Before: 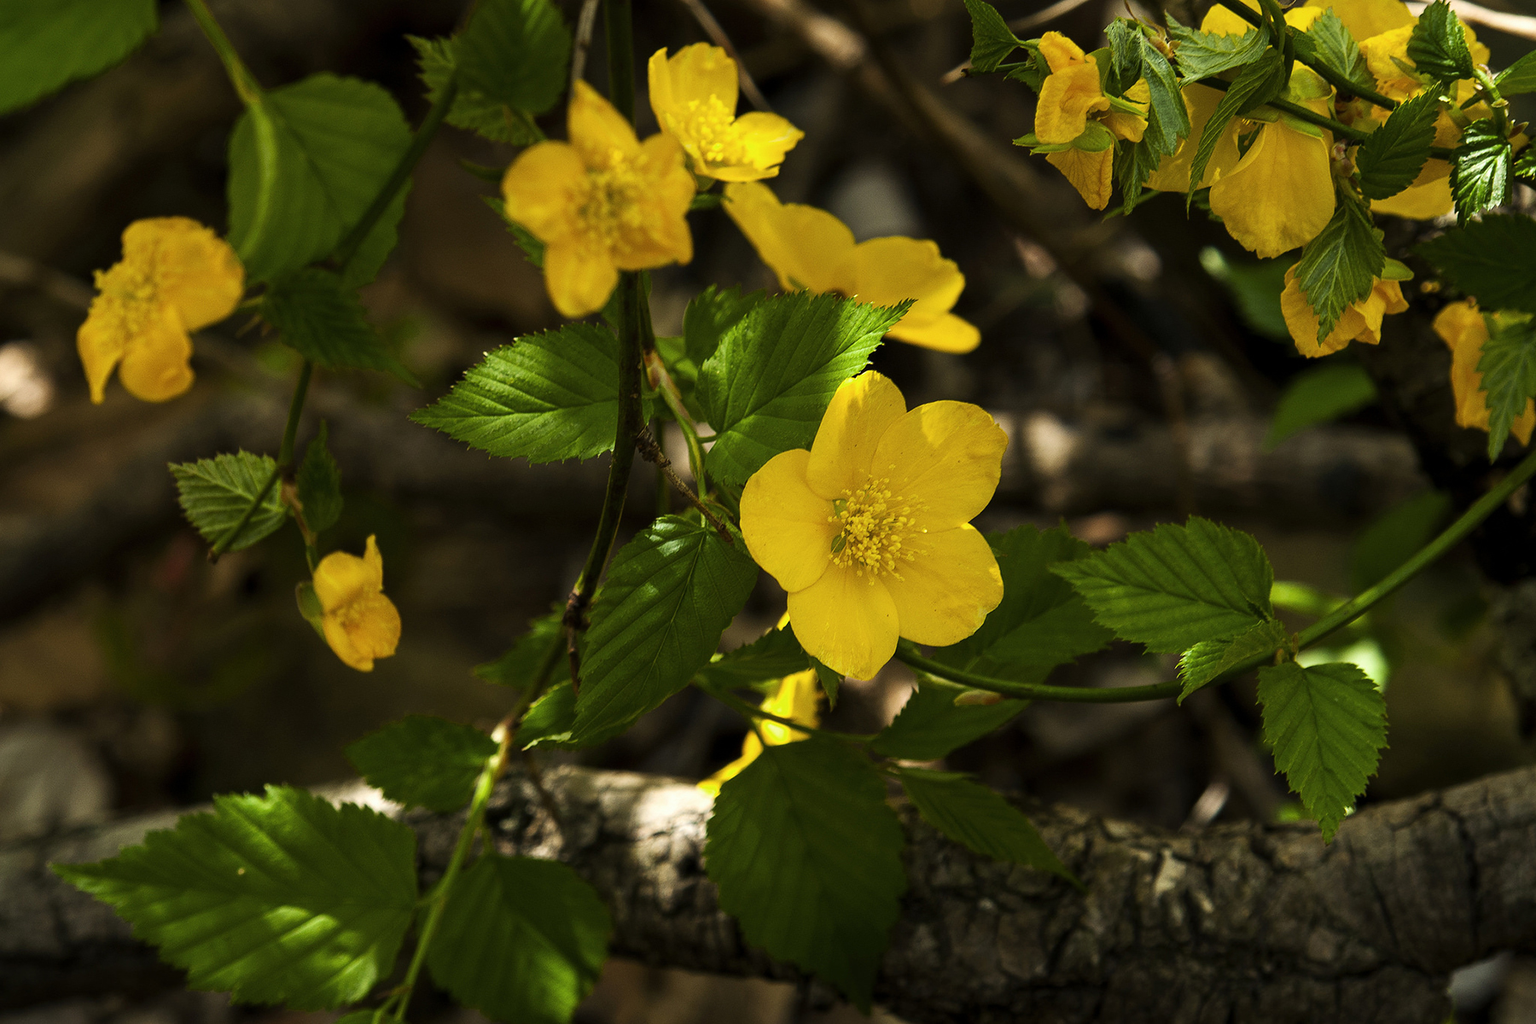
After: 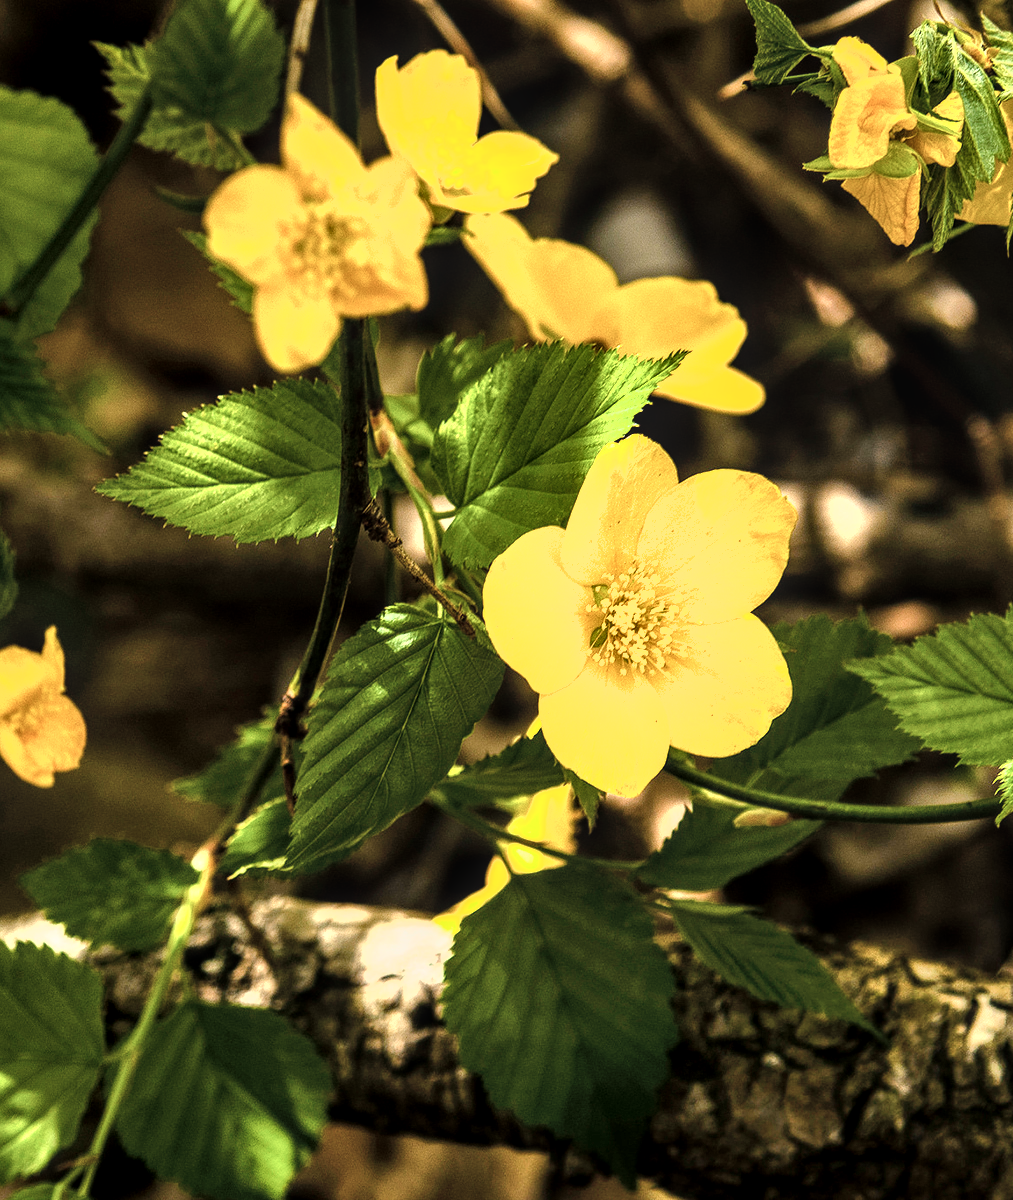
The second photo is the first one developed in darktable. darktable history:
crop: left 21.385%, right 22.323%
exposure: black level correction 0, exposure 0.698 EV, compensate exposure bias true, compensate highlight preservation false
shadows and highlights: low approximation 0.01, soften with gaussian
color balance rgb: shadows fall-off 101.26%, linear chroma grading › global chroma 15.148%, perceptual saturation grading › global saturation 20%, perceptual saturation grading › highlights -25.616%, perceptual saturation grading › shadows 25.083%, mask middle-gray fulcrum 21.993%
color correction: highlights a* 5.57, highlights b* 5.23, saturation 0.644
local contrast: detail 130%
tone equalizer: -8 EV -0.744 EV, -7 EV -0.675 EV, -6 EV -0.567 EV, -5 EV -0.361 EV, -3 EV 0.398 EV, -2 EV 0.6 EV, -1 EV 0.681 EV, +0 EV 0.751 EV
